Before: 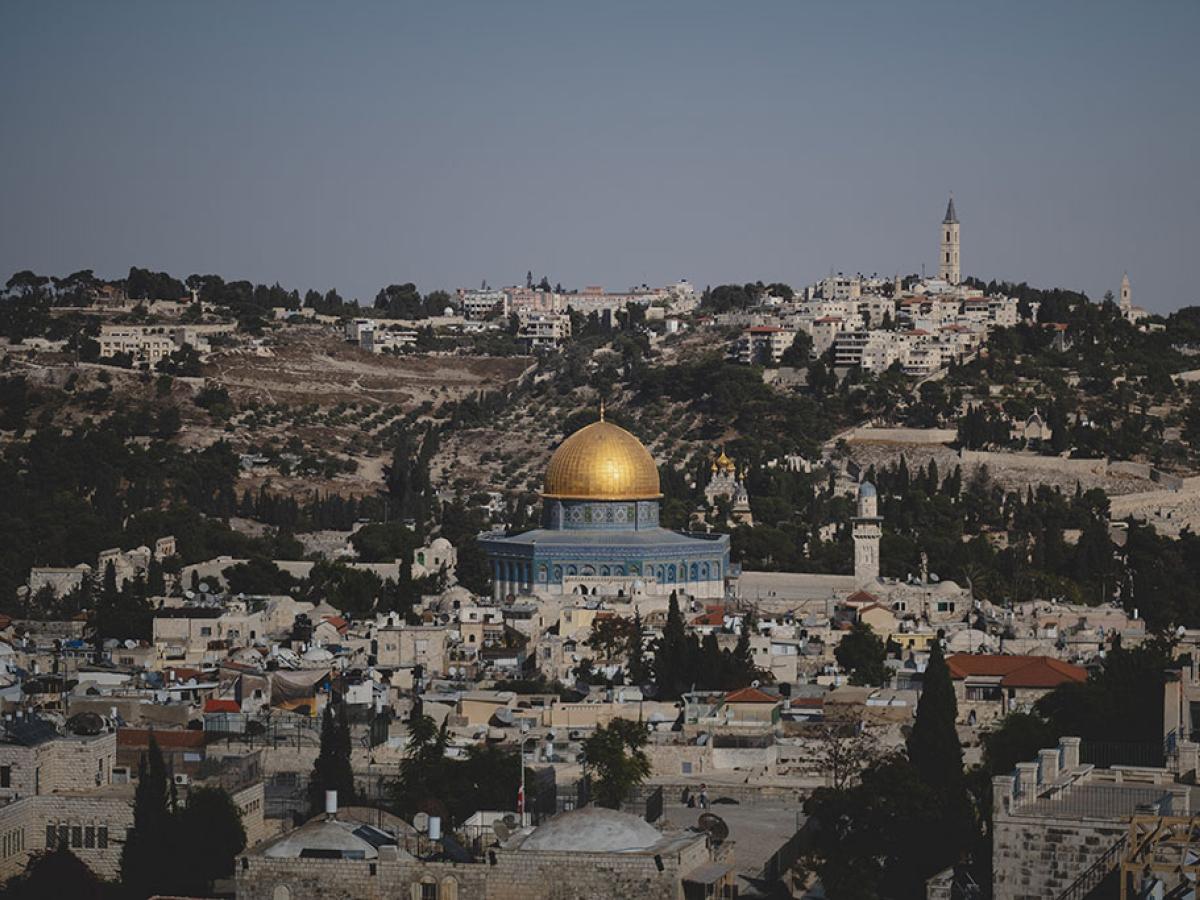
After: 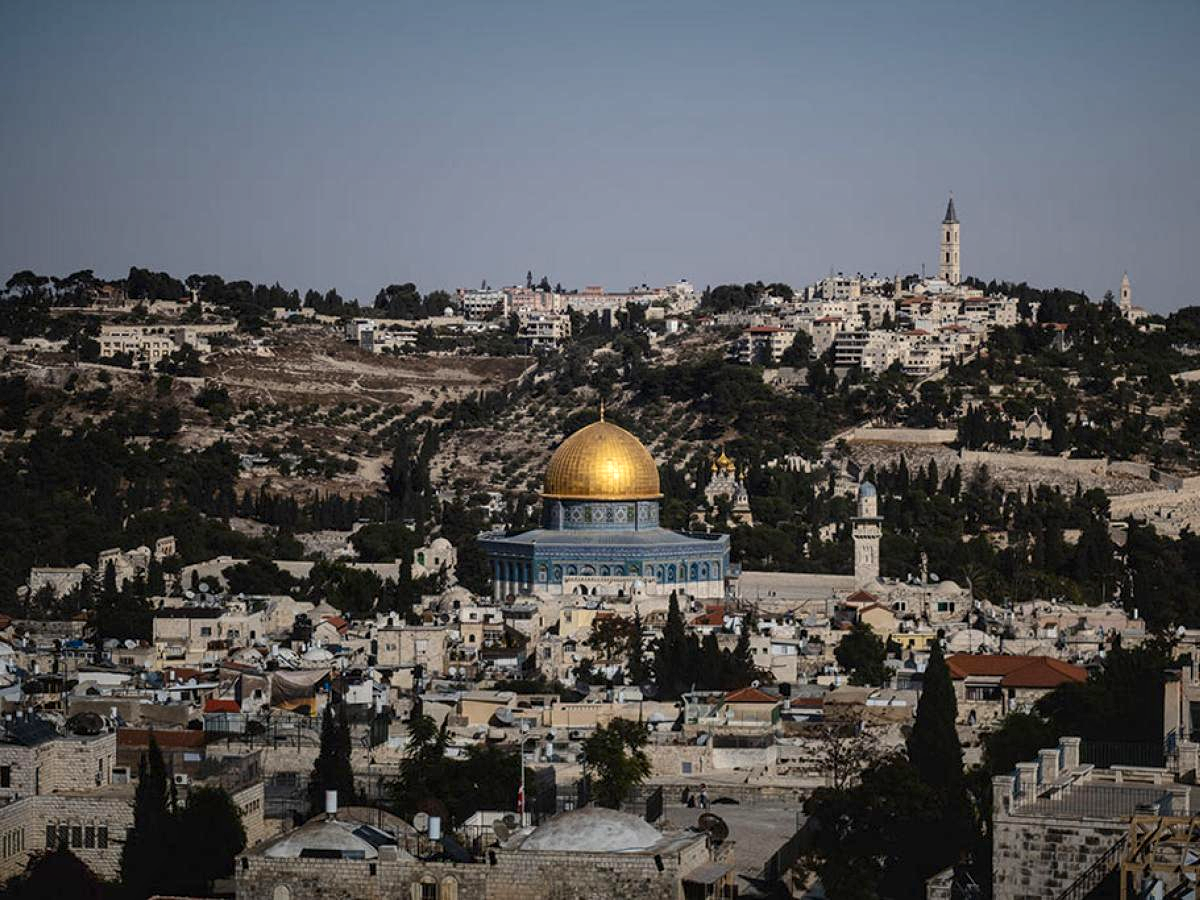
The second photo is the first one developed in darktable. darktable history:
color balance rgb: global offset › luminance -0.515%, perceptual saturation grading › global saturation 0.106%, global vibrance 23.014%
tone equalizer: -8 EV -0.452 EV, -7 EV -0.377 EV, -6 EV -0.345 EV, -5 EV -0.242 EV, -3 EV 0.235 EV, -2 EV 0.354 EV, -1 EV 0.408 EV, +0 EV 0.439 EV, edges refinement/feathering 500, mask exposure compensation -1.57 EV, preserve details no
local contrast: on, module defaults
